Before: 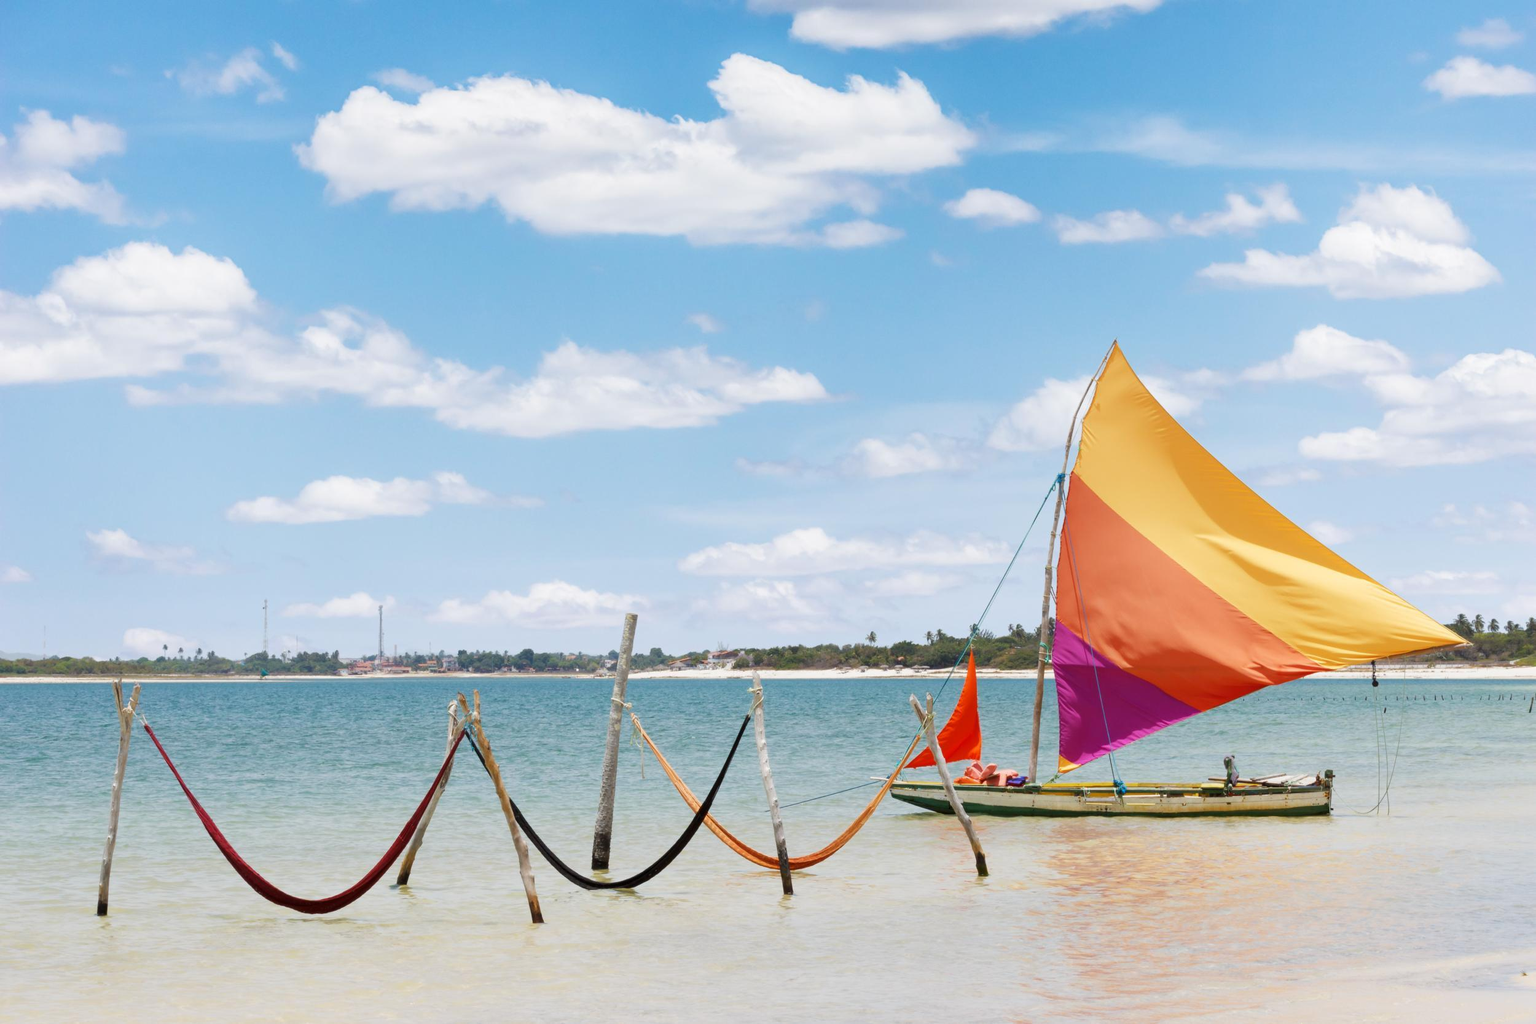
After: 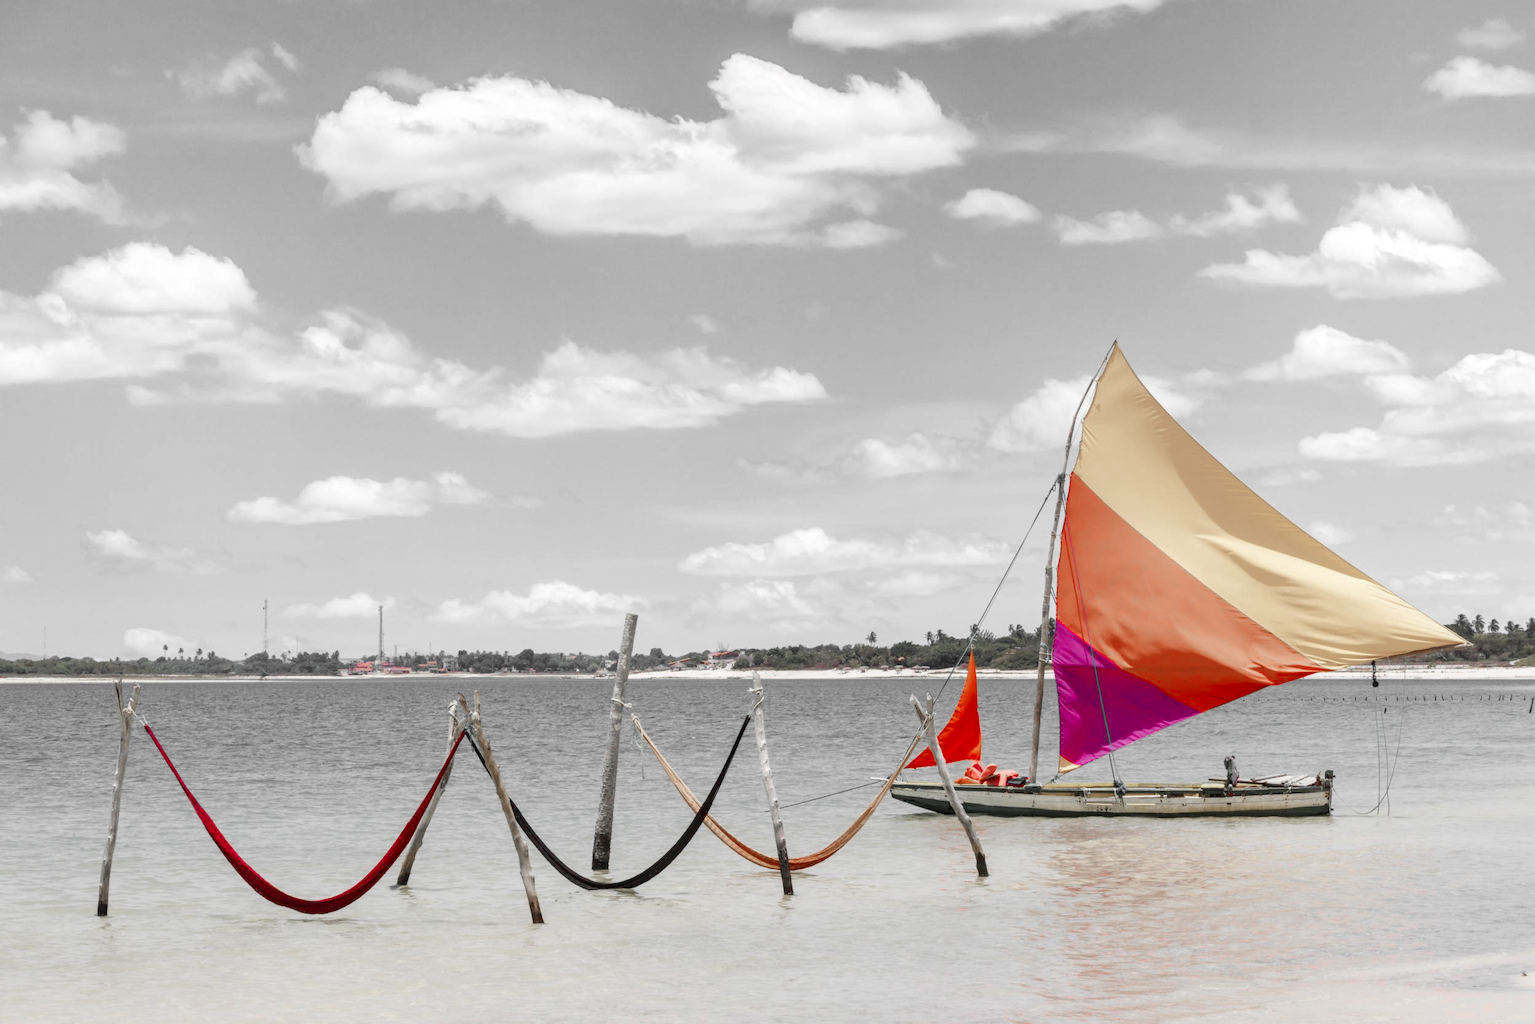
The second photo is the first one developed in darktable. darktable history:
local contrast: on, module defaults
color zones: curves: ch1 [(0, 0.831) (0.08, 0.771) (0.157, 0.268) (0.241, 0.207) (0.562, -0.005) (0.714, -0.013) (0.876, 0.01) (1, 0.831)]
